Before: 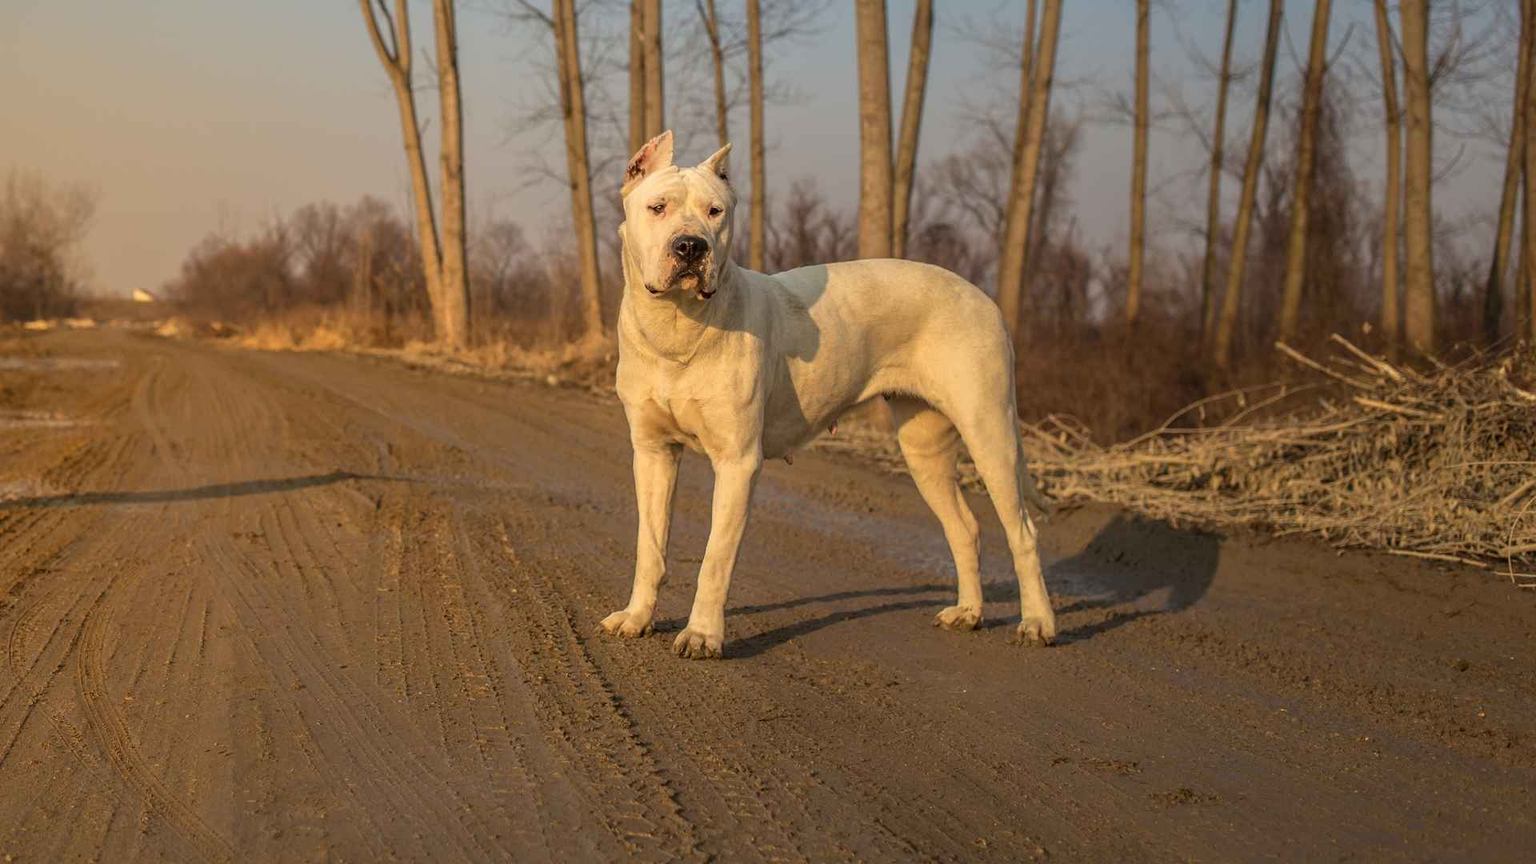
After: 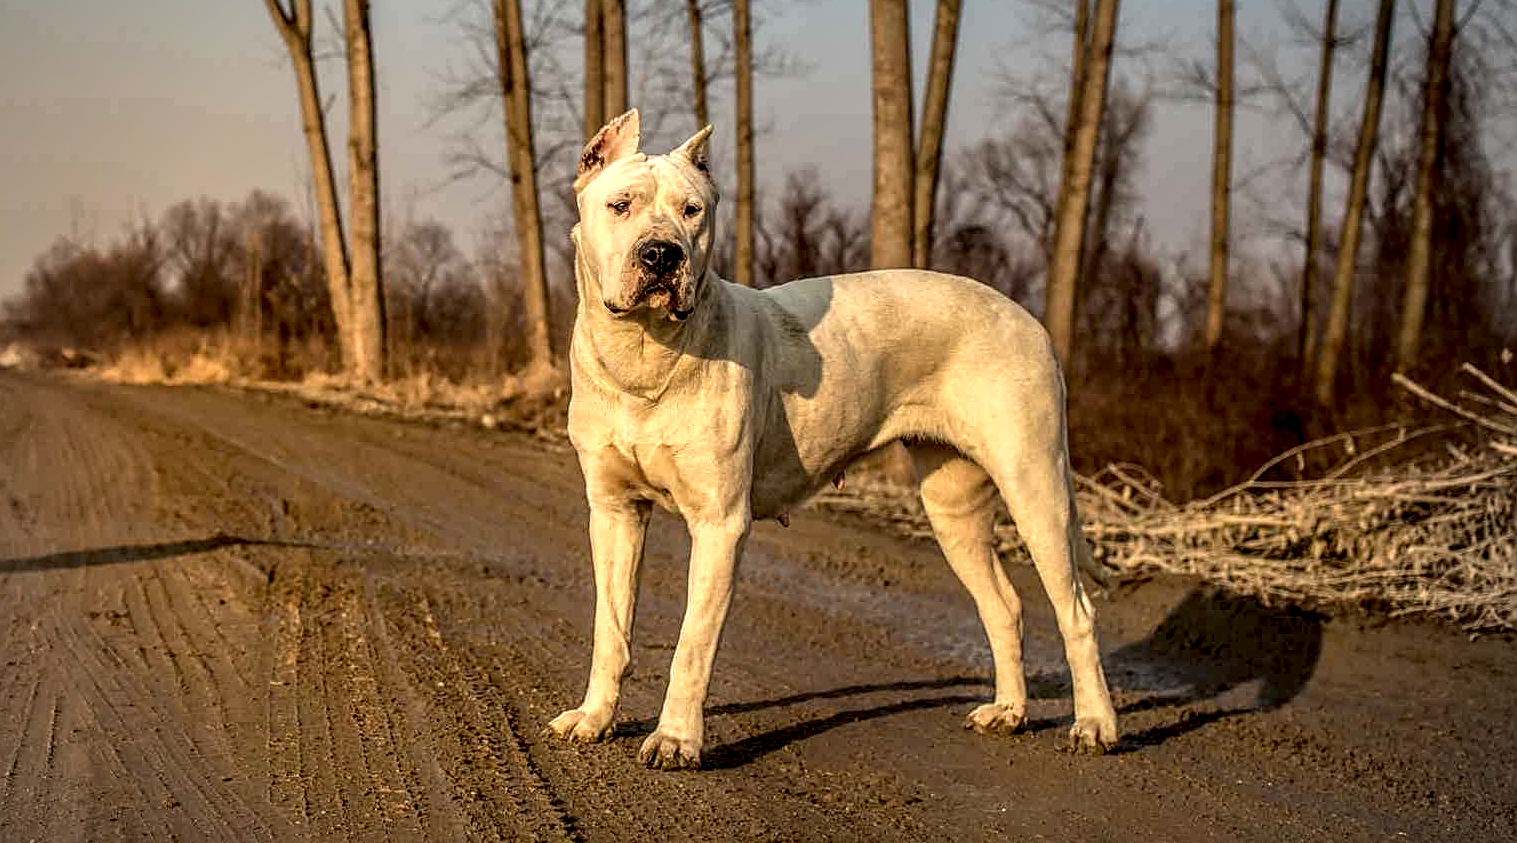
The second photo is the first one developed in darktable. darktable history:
local contrast: highlights 16%, detail 185%
sharpen: on, module defaults
exposure: black level correction 0.011, compensate highlight preservation false
vignetting: fall-off radius 61.16%, brightness -0.45, saturation -0.691
crop and rotate: left 10.558%, top 5.065%, right 10.409%, bottom 16.824%
